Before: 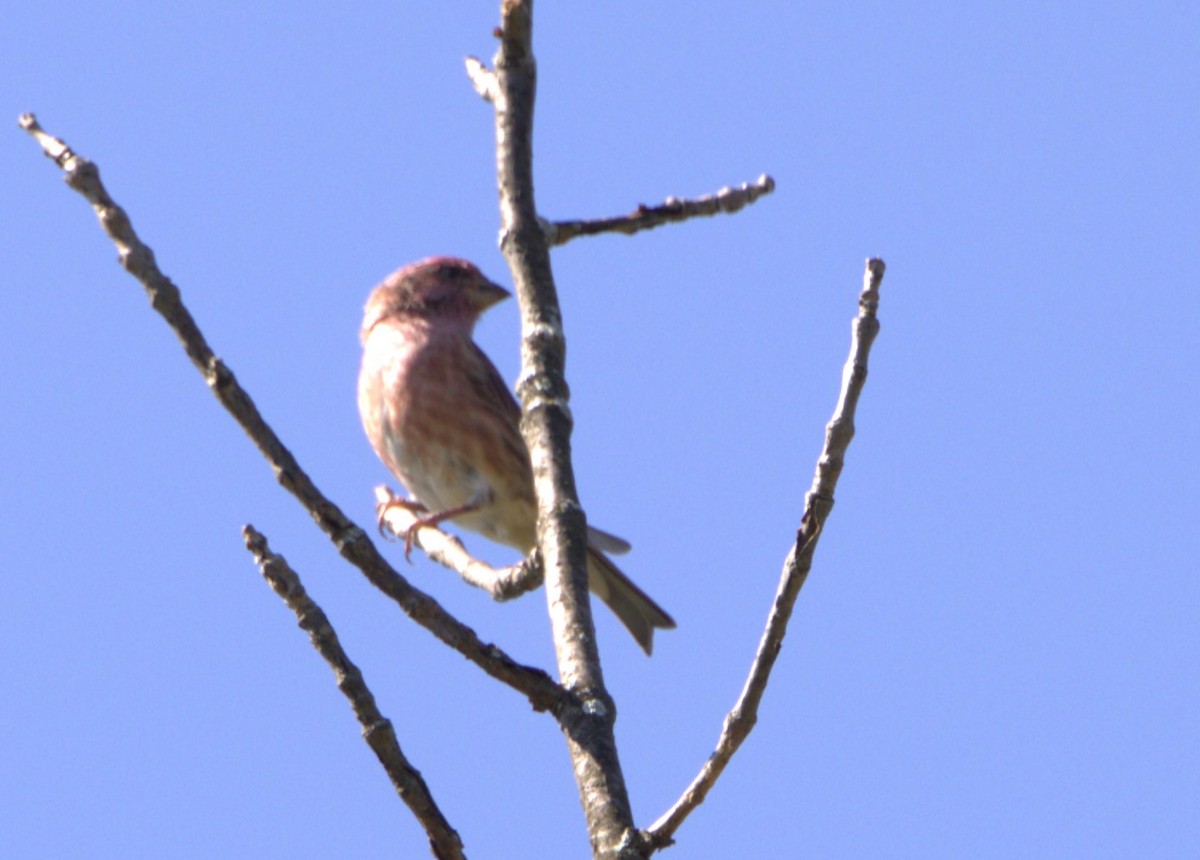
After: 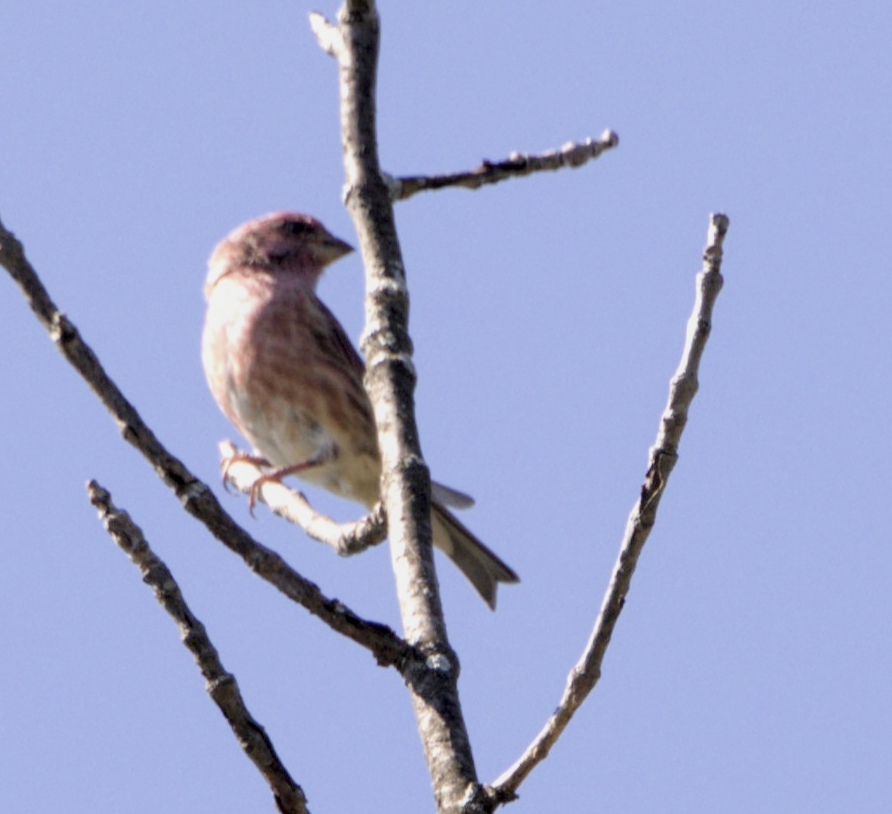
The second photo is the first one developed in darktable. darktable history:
color balance rgb: shadows lift › chroma 1.035%, shadows lift › hue 215.68°, power › chroma 0.307%, power › hue 23.84°, global offset › luminance -0.865%, perceptual saturation grading › global saturation -31.658%, perceptual brilliance grading › global brilliance 19.509%
filmic rgb: black relative exposure -7.65 EV, white relative exposure 4.56 EV, hardness 3.61
crop and rotate: left 13.023%, top 5.276%, right 12.565%
local contrast: highlights 102%, shadows 103%, detail 119%, midtone range 0.2
